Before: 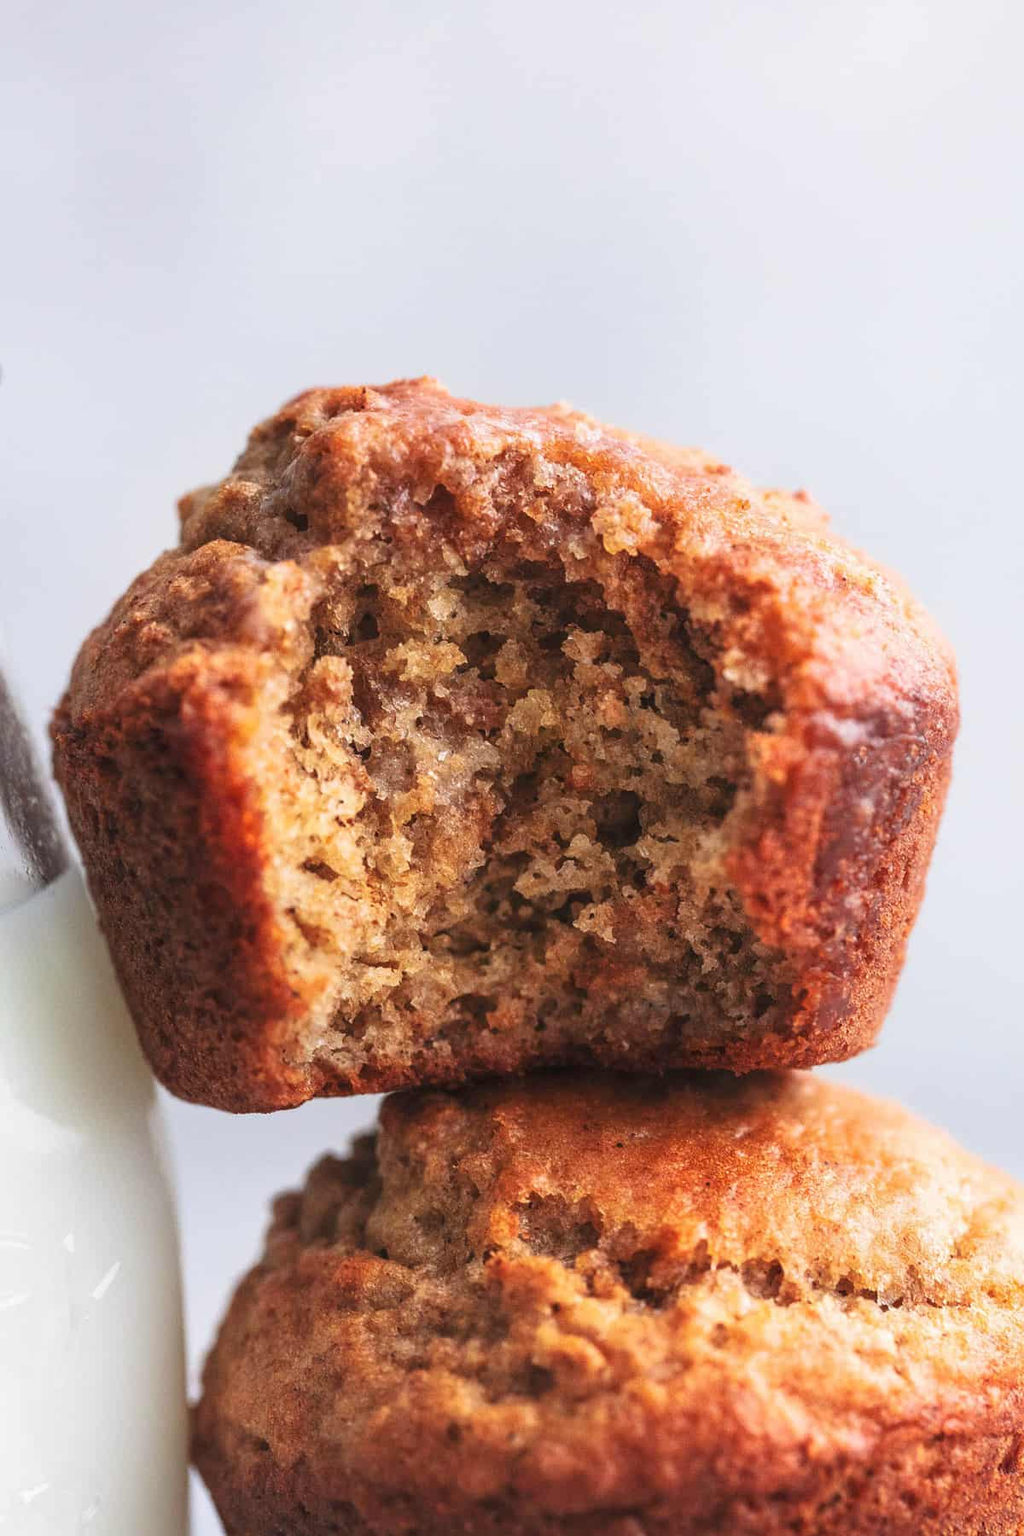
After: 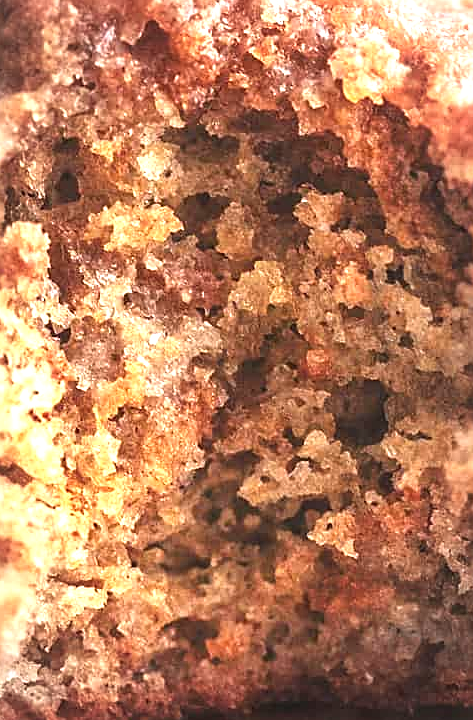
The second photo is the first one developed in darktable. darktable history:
sharpen: on, module defaults
exposure: black level correction -0.002, exposure 1.109 EV, compensate highlight preservation false
vignetting: brightness -0.192, saturation -0.297, automatic ratio true
crop: left 30.4%, top 30.406%, right 30.134%, bottom 29.586%
